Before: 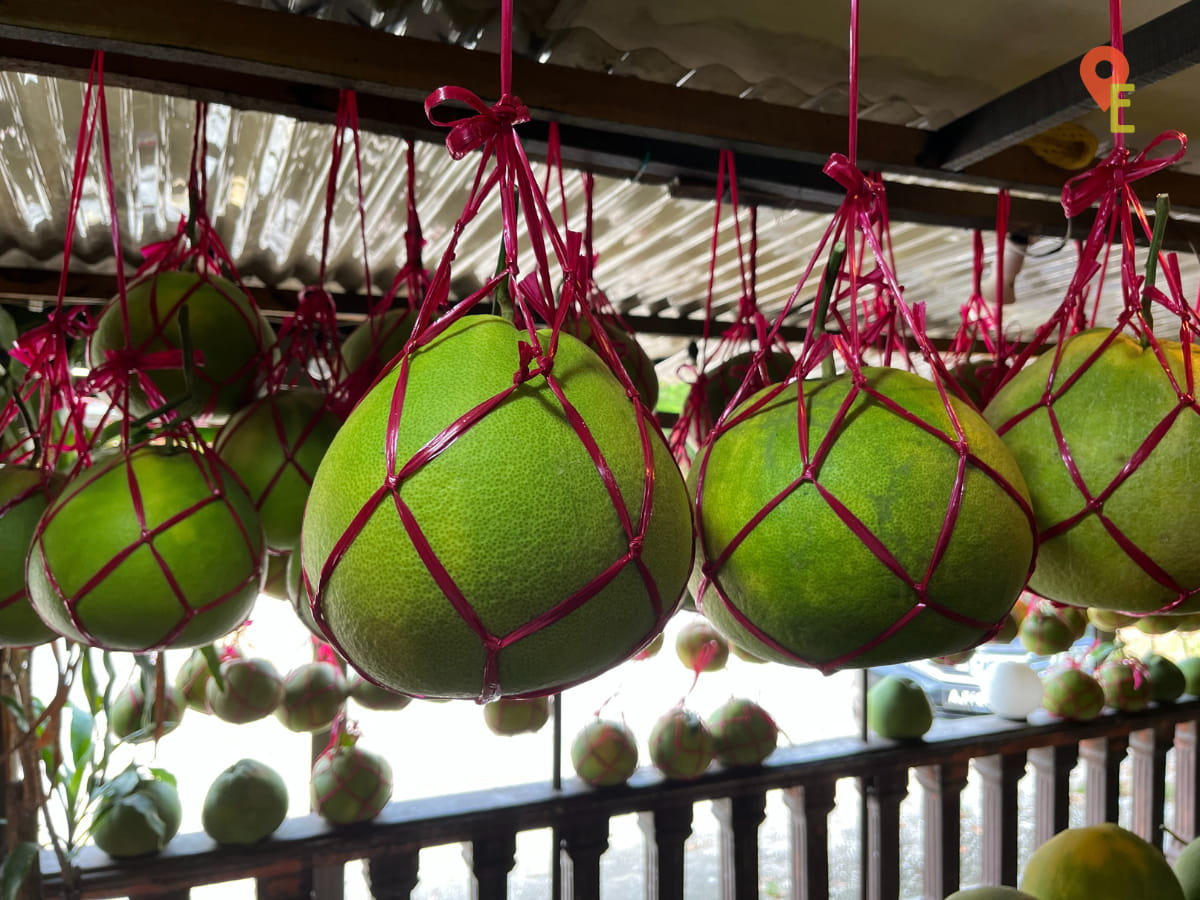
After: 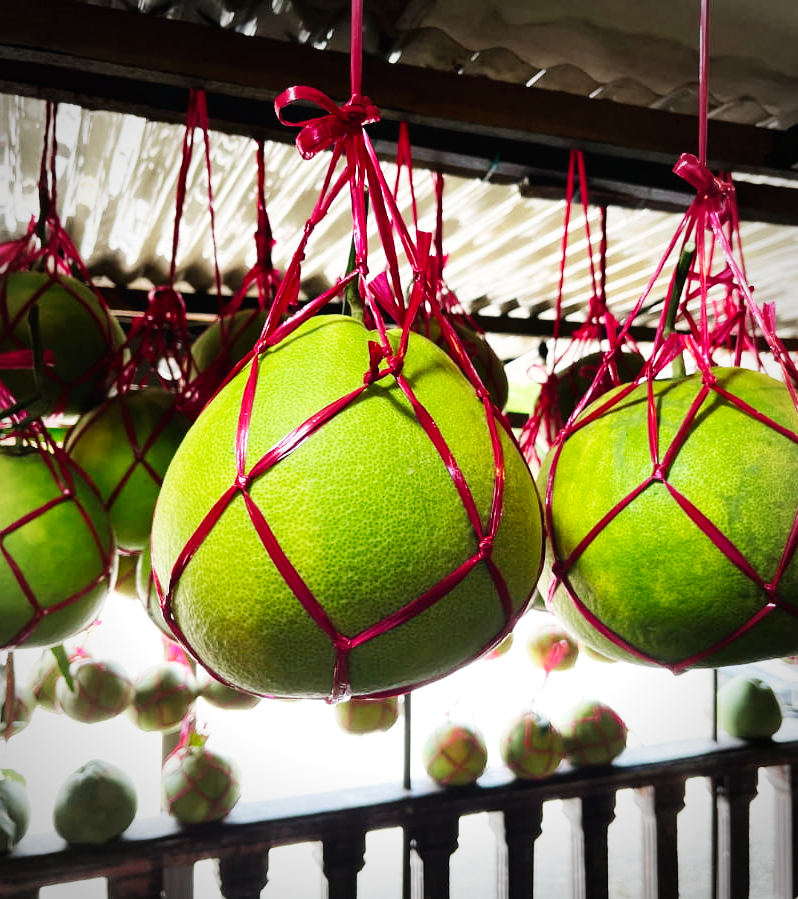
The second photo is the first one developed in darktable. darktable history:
crop and rotate: left 12.519%, right 20.915%
base curve: curves: ch0 [(0, 0.003) (0.001, 0.002) (0.006, 0.004) (0.02, 0.022) (0.048, 0.086) (0.094, 0.234) (0.162, 0.431) (0.258, 0.629) (0.385, 0.8) (0.548, 0.918) (0.751, 0.988) (1, 1)], exposure shift 0.01, preserve colors none
exposure: exposure -0.056 EV, compensate exposure bias true, compensate highlight preservation false
vignetting: fall-off start 71.36%
